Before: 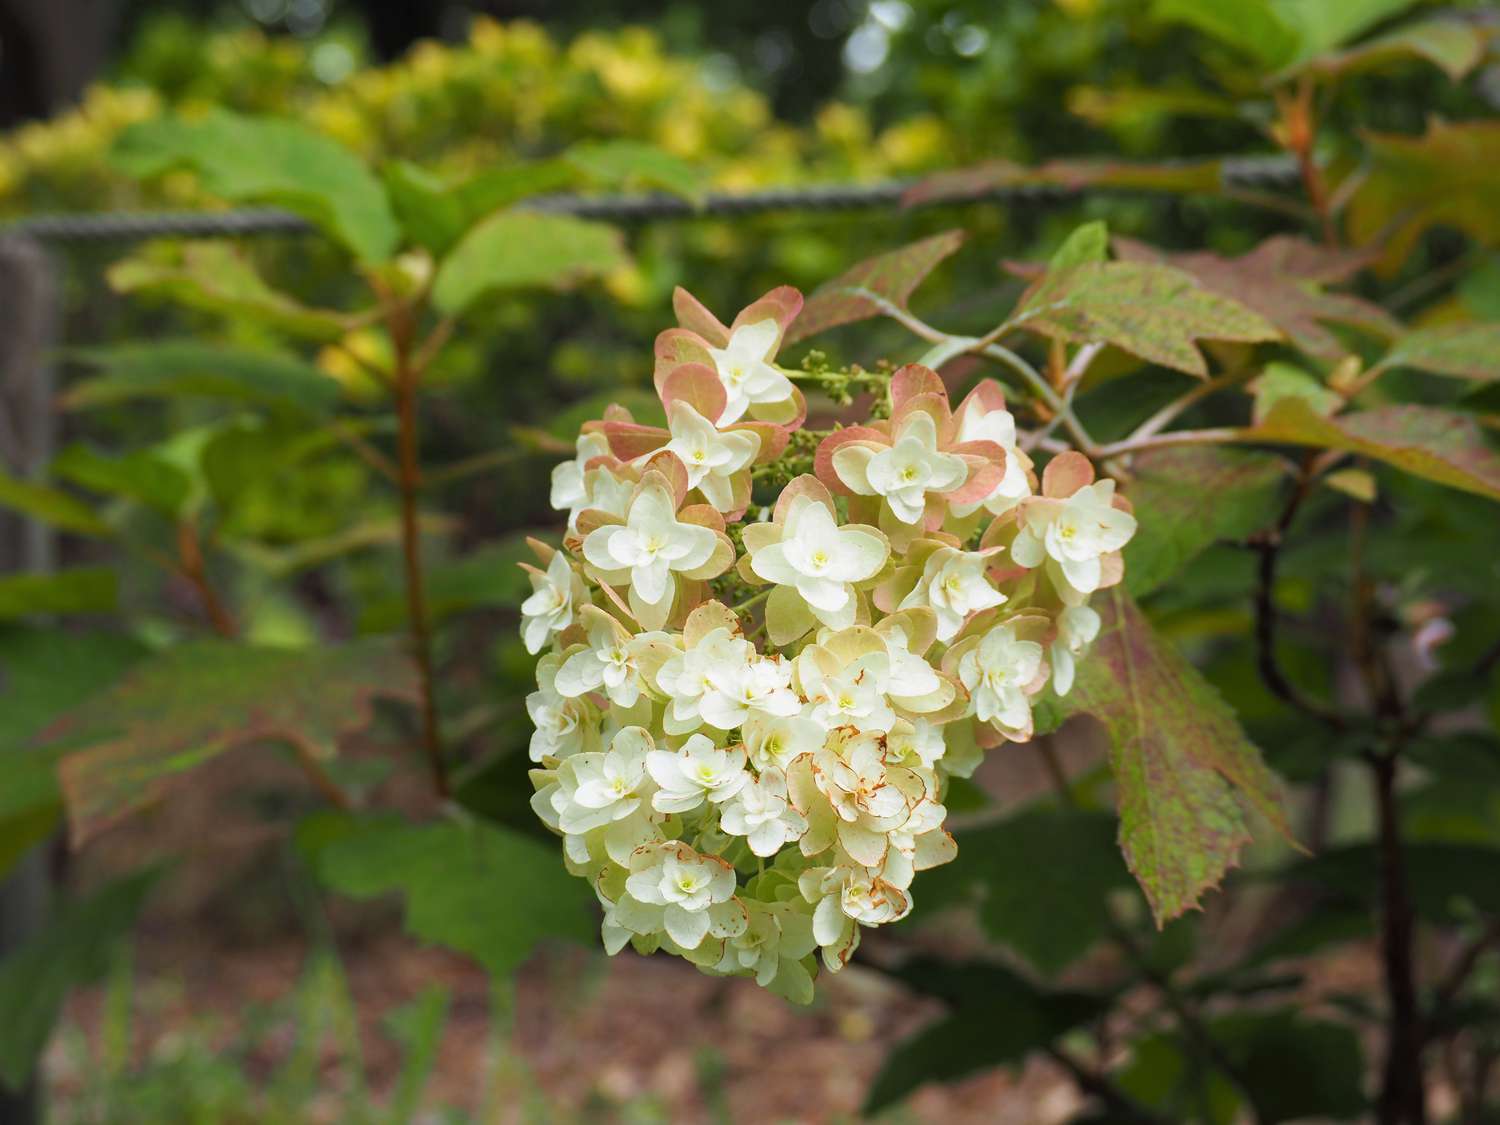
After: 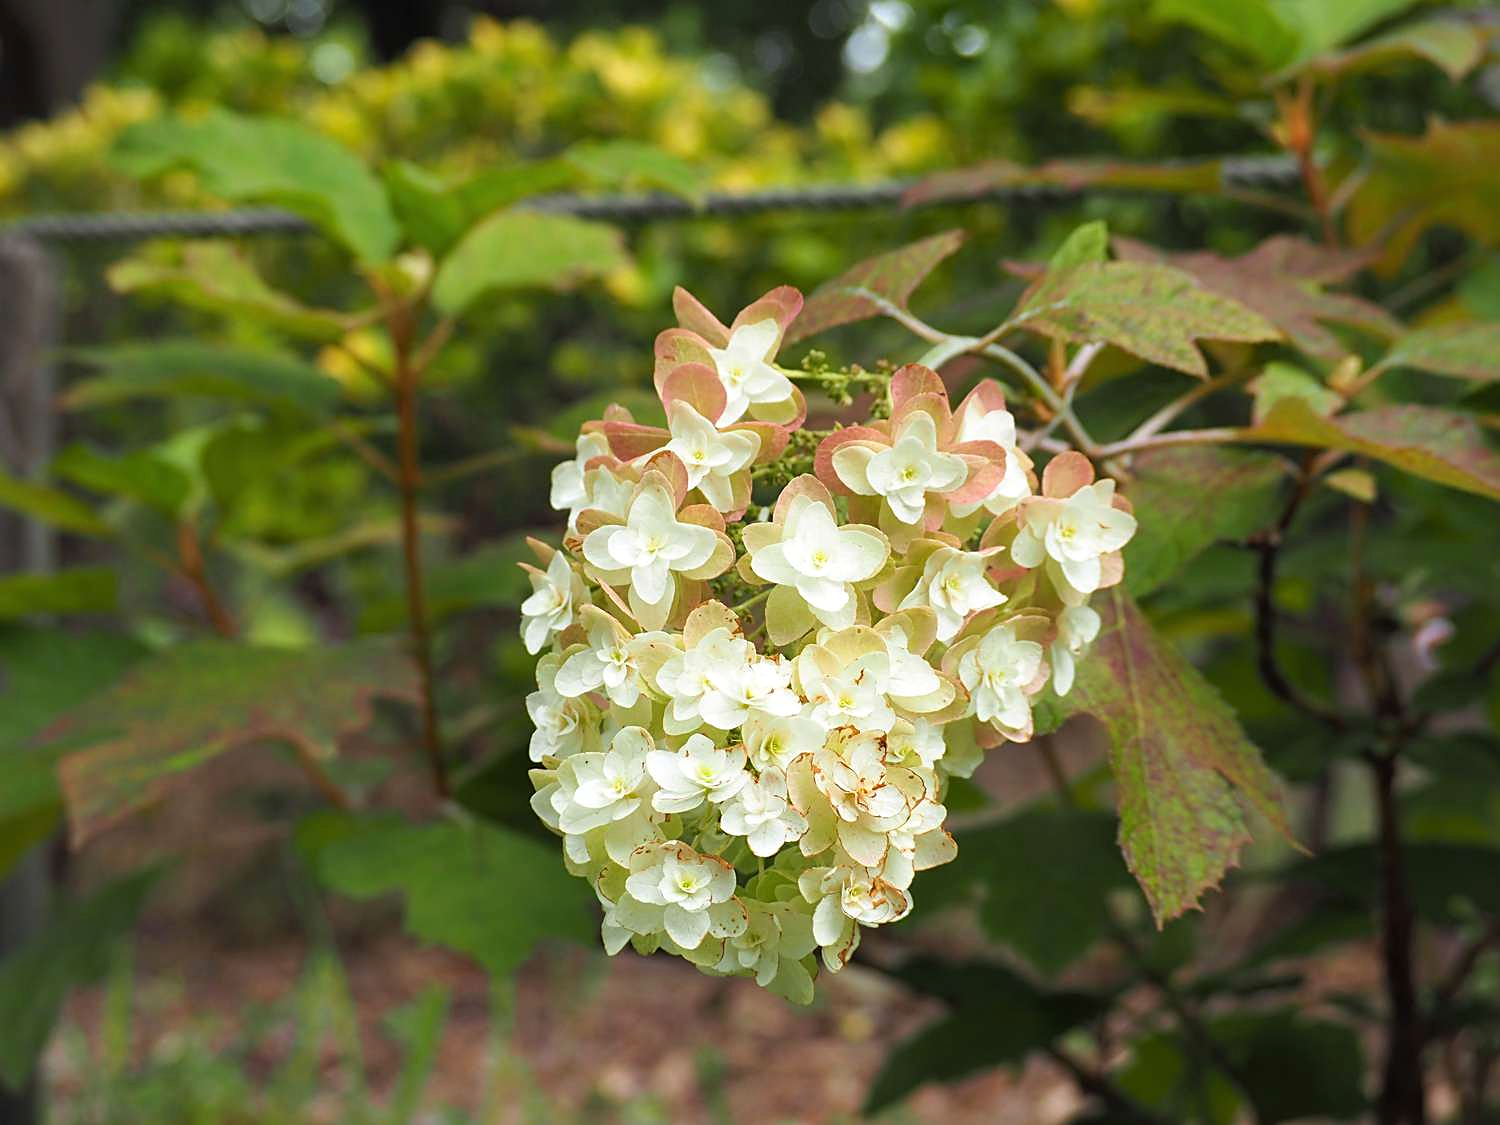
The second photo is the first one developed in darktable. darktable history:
exposure: exposure 0.161 EV, compensate highlight preservation false
tone equalizer: on, module defaults
sharpen: on, module defaults
